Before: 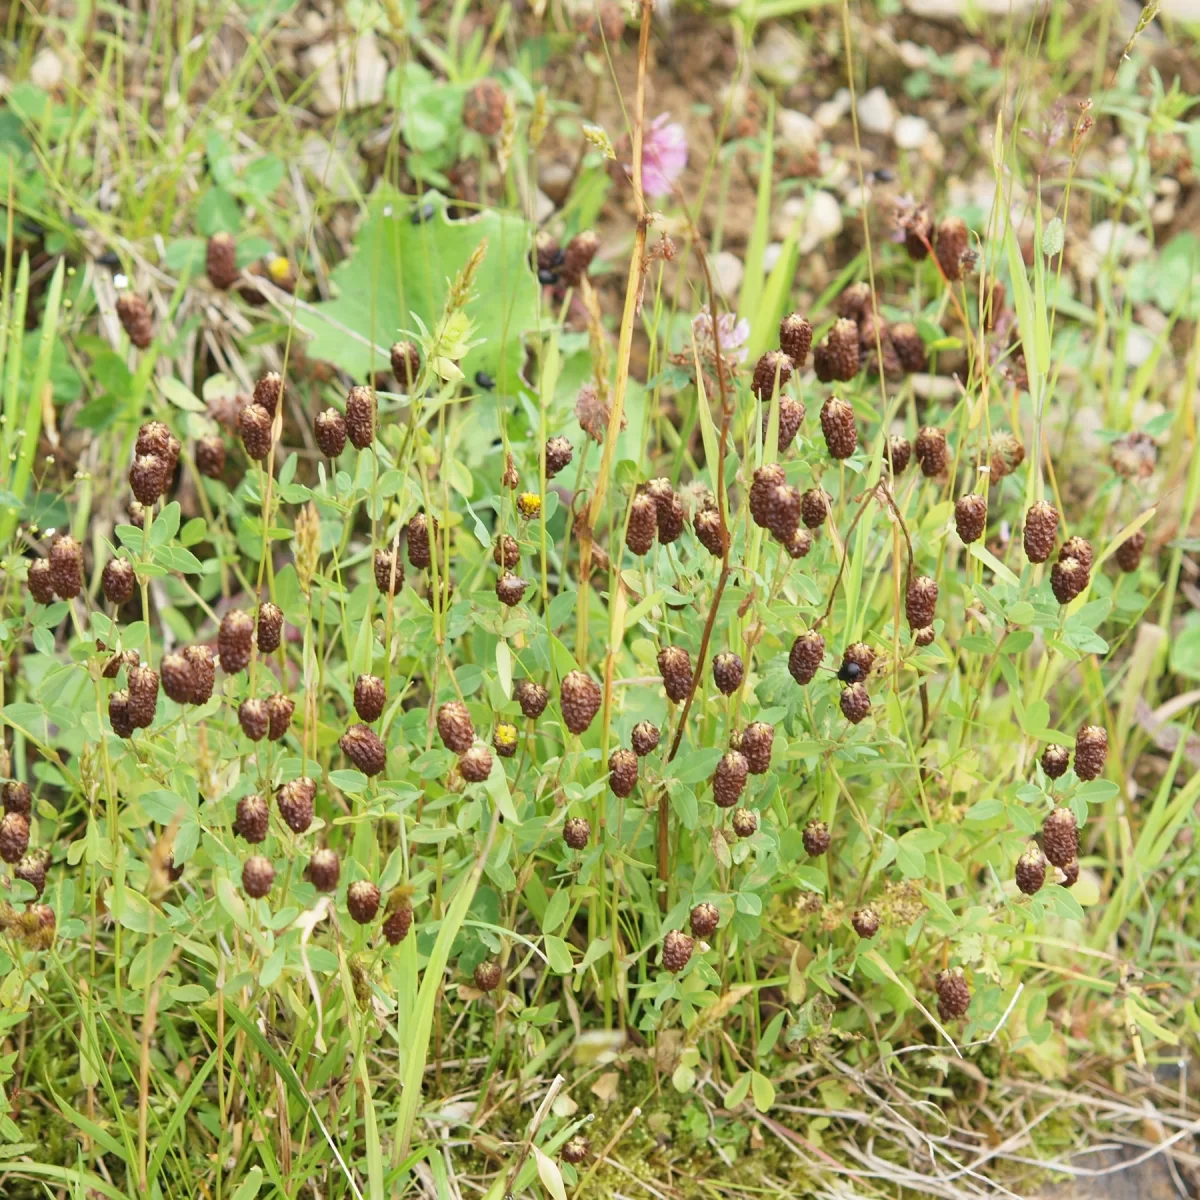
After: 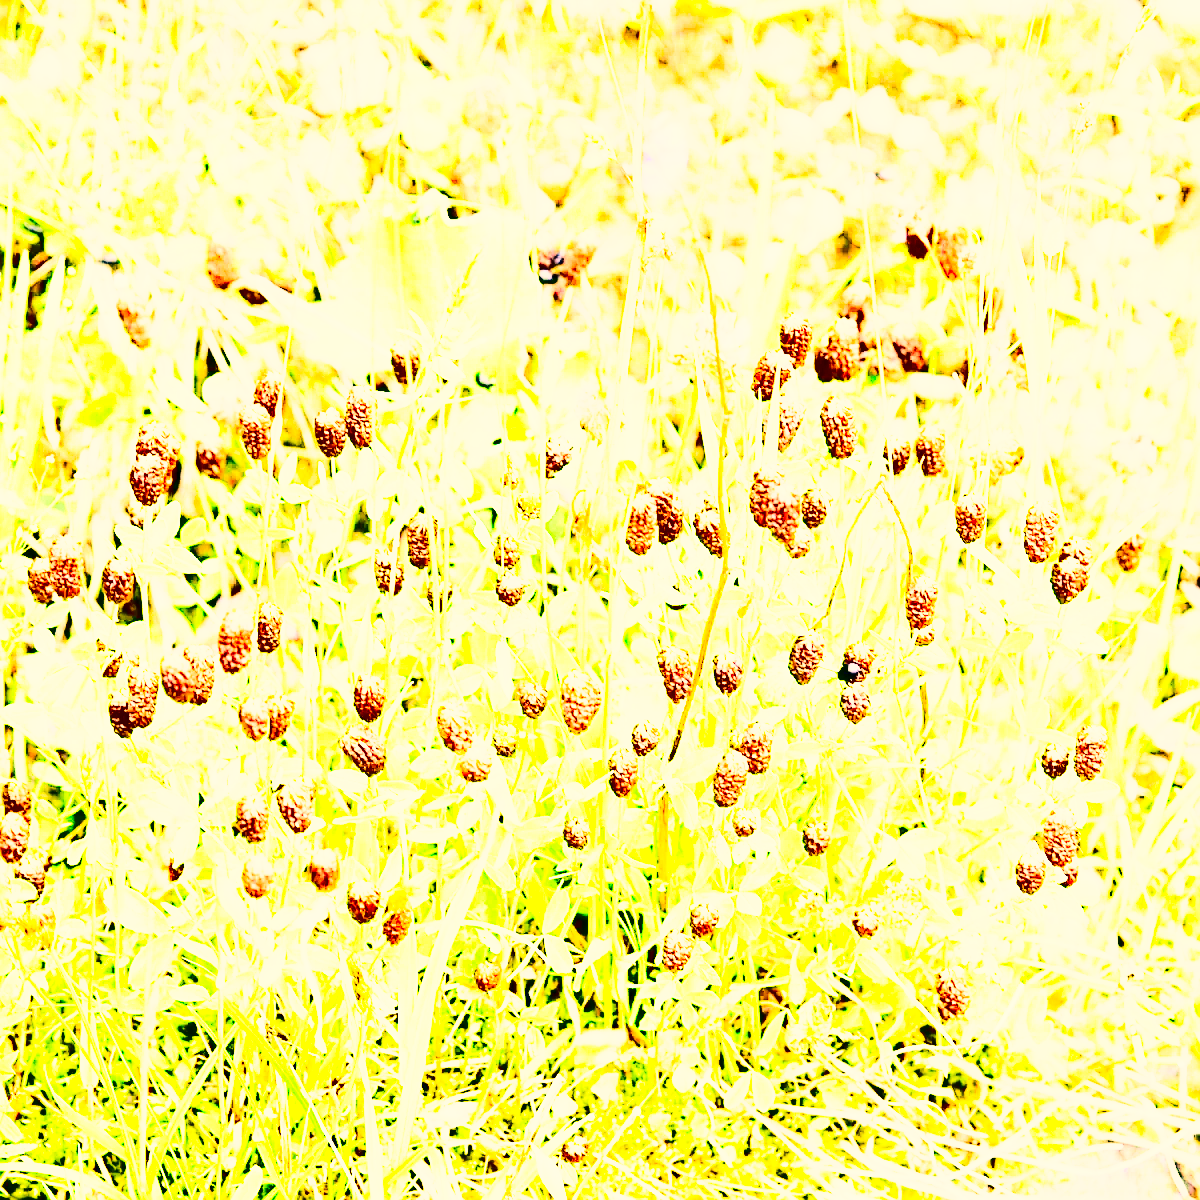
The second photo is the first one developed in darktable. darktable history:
velvia: strength 14.8%
sharpen: on, module defaults
base curve: curves: ch0 [(0, 0) (0.007, 0.004) (0.027, 0.03) (0.046, 0.07) (0.207, 0.54) (0.442, 0.872) (0.673, 0.972) (1, 1)], preserve colors none
contrast brightness saturation: contrast 0.781, brightness -0.987, saturation 0.994
exposure: exposure 1.491 EV, compensate highlight preservation false
color correction: highlights a* 10.27, highlights b* 14.31, shadows a* -10.38, shadows b* -14.99
